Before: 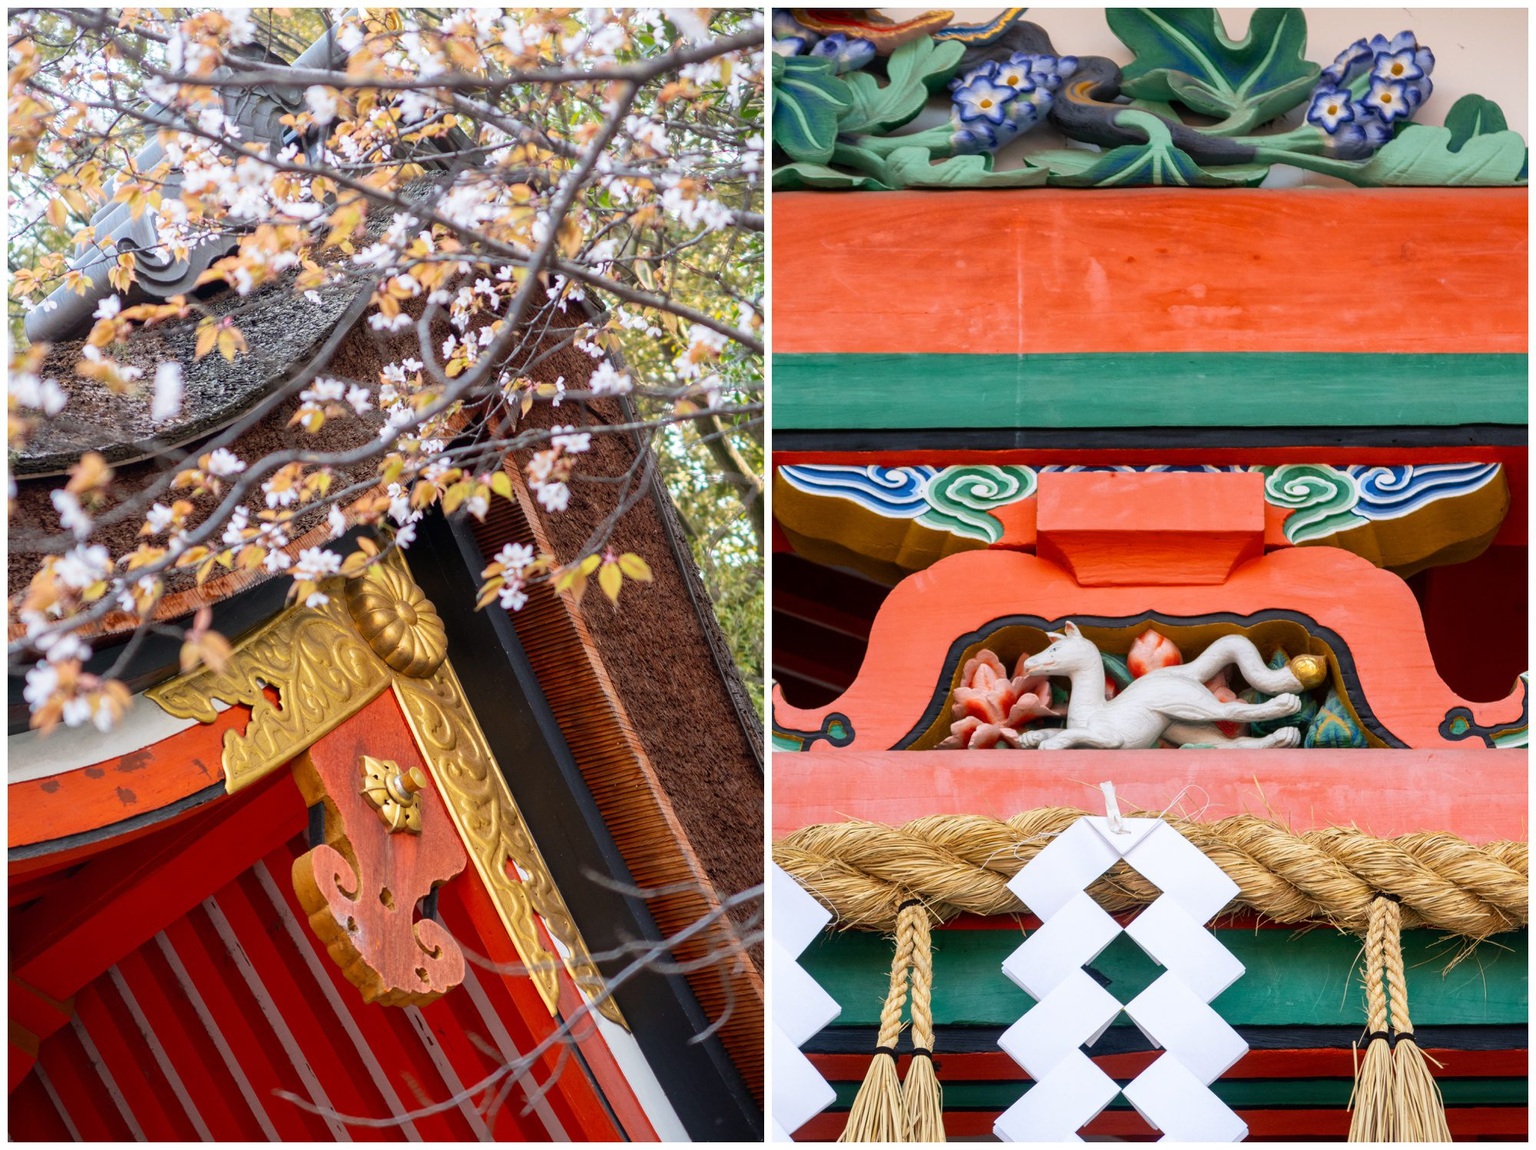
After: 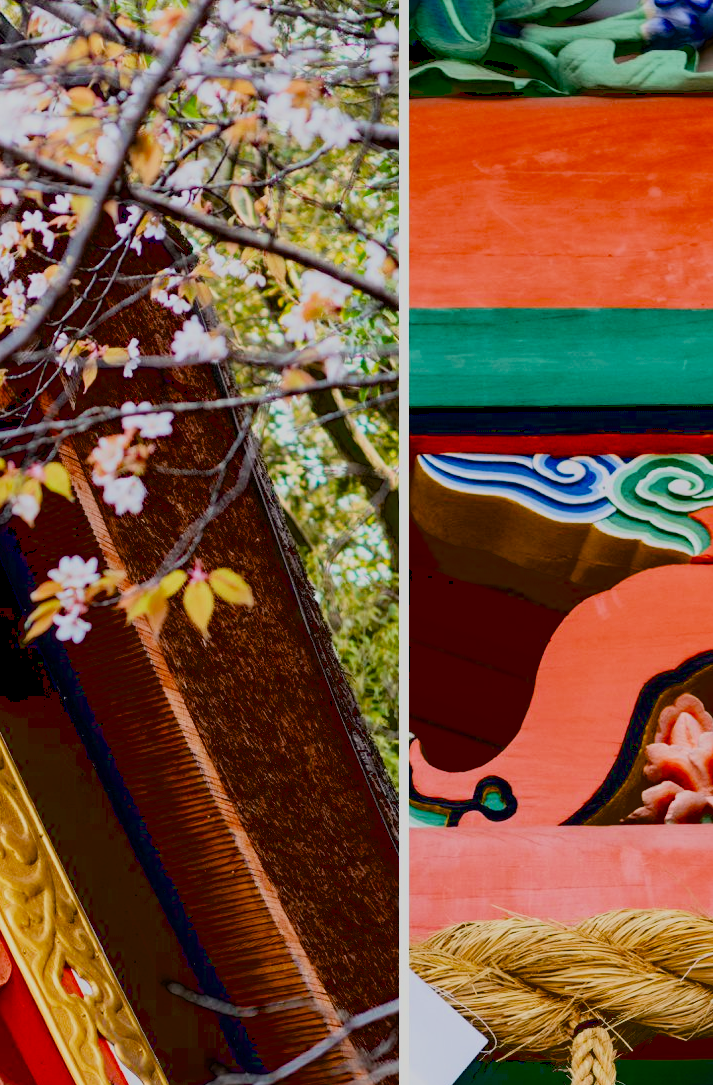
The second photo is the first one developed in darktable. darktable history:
filmic rgb: middle gray luminance 28.78%, black relative exposure -10.39 EV, white relative exposure 5.5 EV, target black luminance 0%, hardness 3.91, latitude 1.63%, contrast 1.123, highlights saturation mix 5.66%, shadows ↔ highlights balance 15.23%, color science v5 (2021), contrast in shadows safe, contrast in highlights safe
exposure: black level correction 0.046, exposure 0.012 EV, compensate highlight preservation false
crop and rotate: left 29.836%, top 10.163%, right 34.51%, bottom 17.368%
